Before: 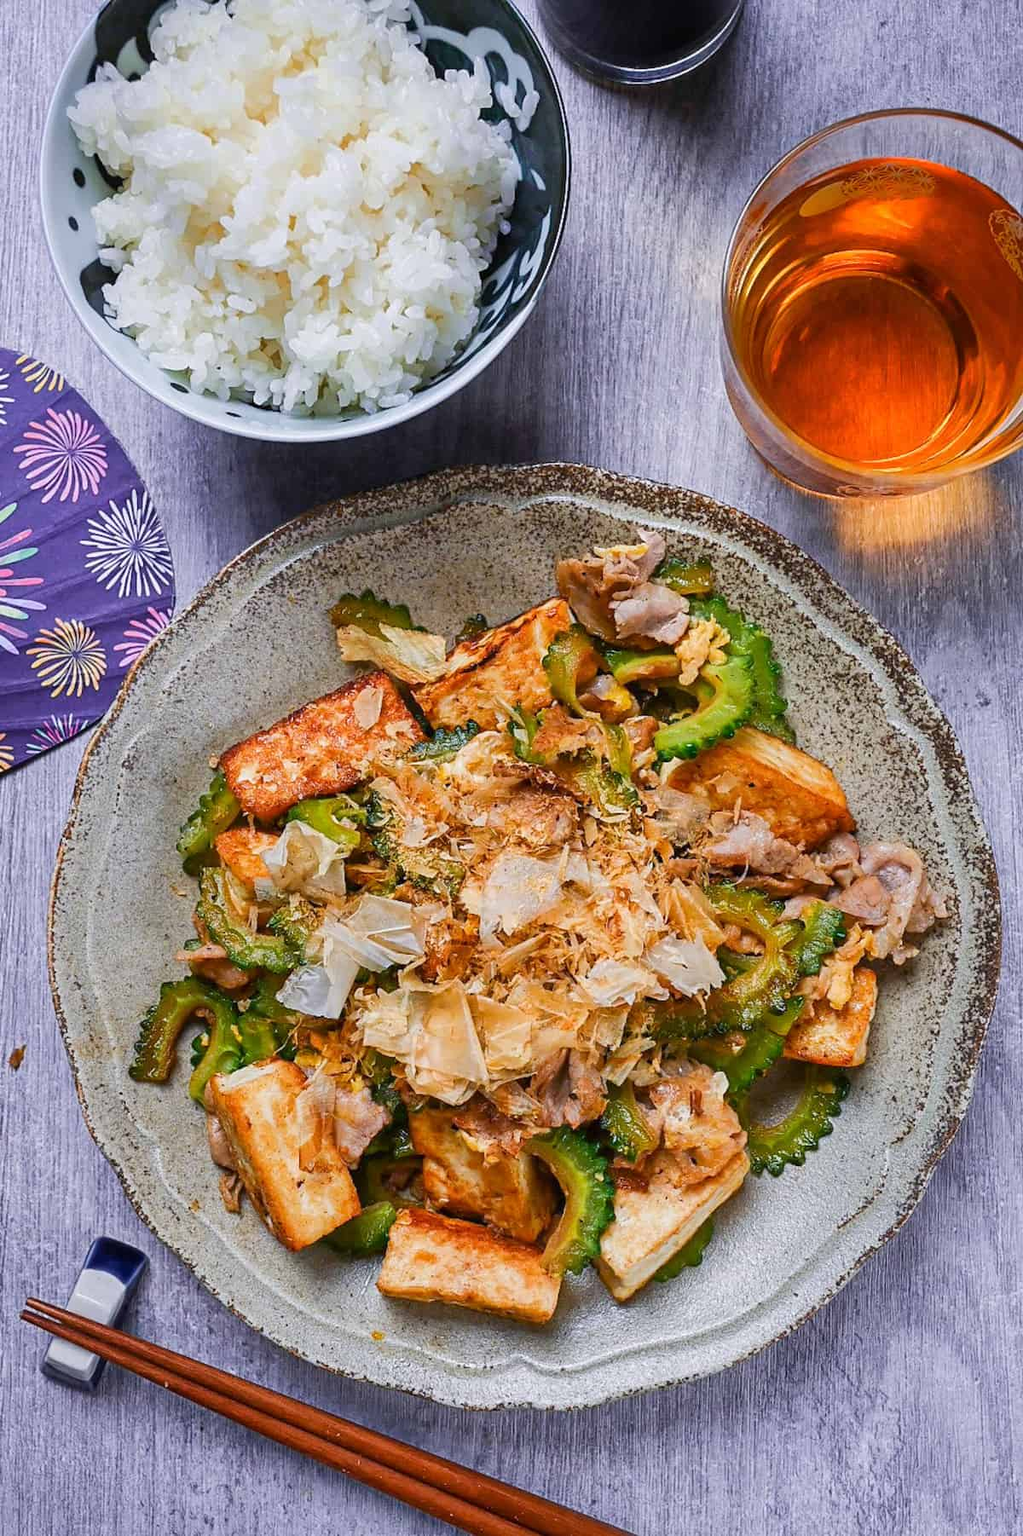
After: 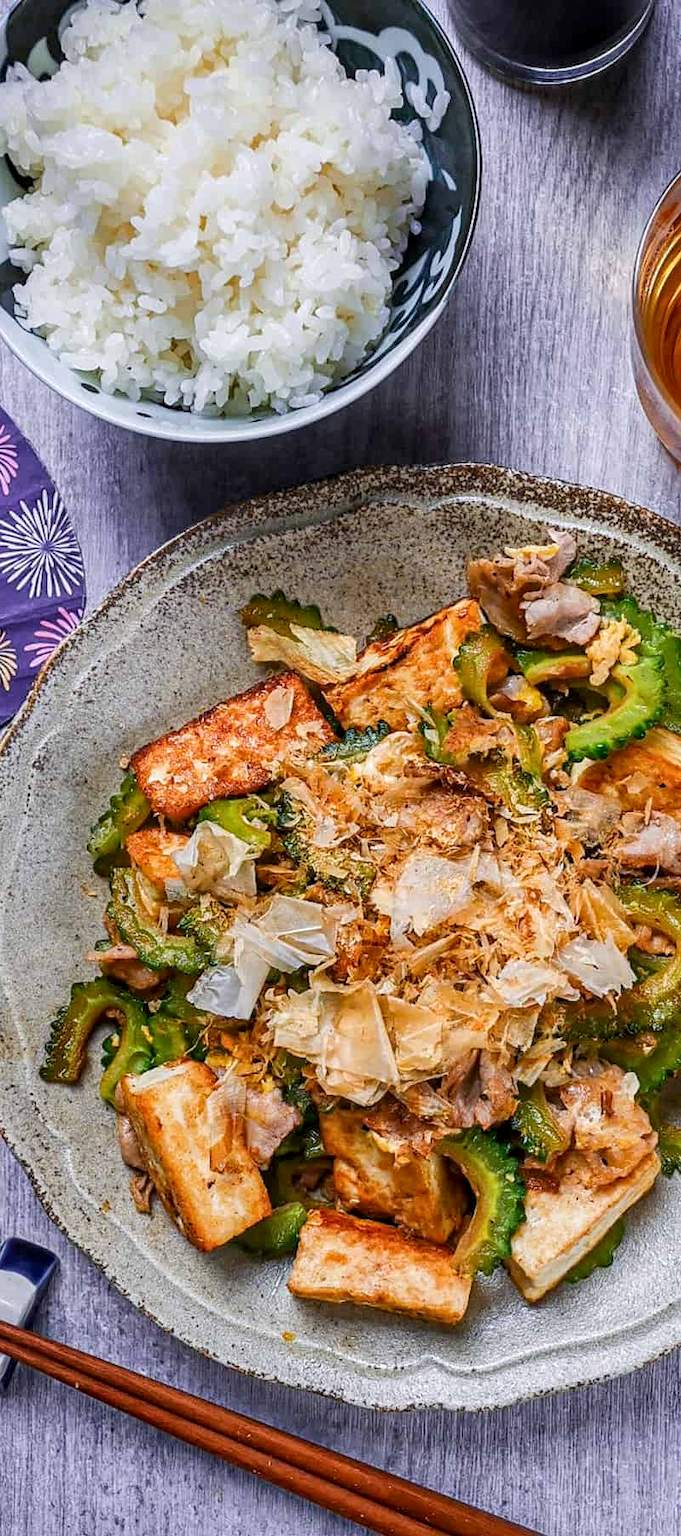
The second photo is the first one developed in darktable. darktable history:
crop and rotate: left 8.786%, right 24.548%
local contrast: detail 130%
